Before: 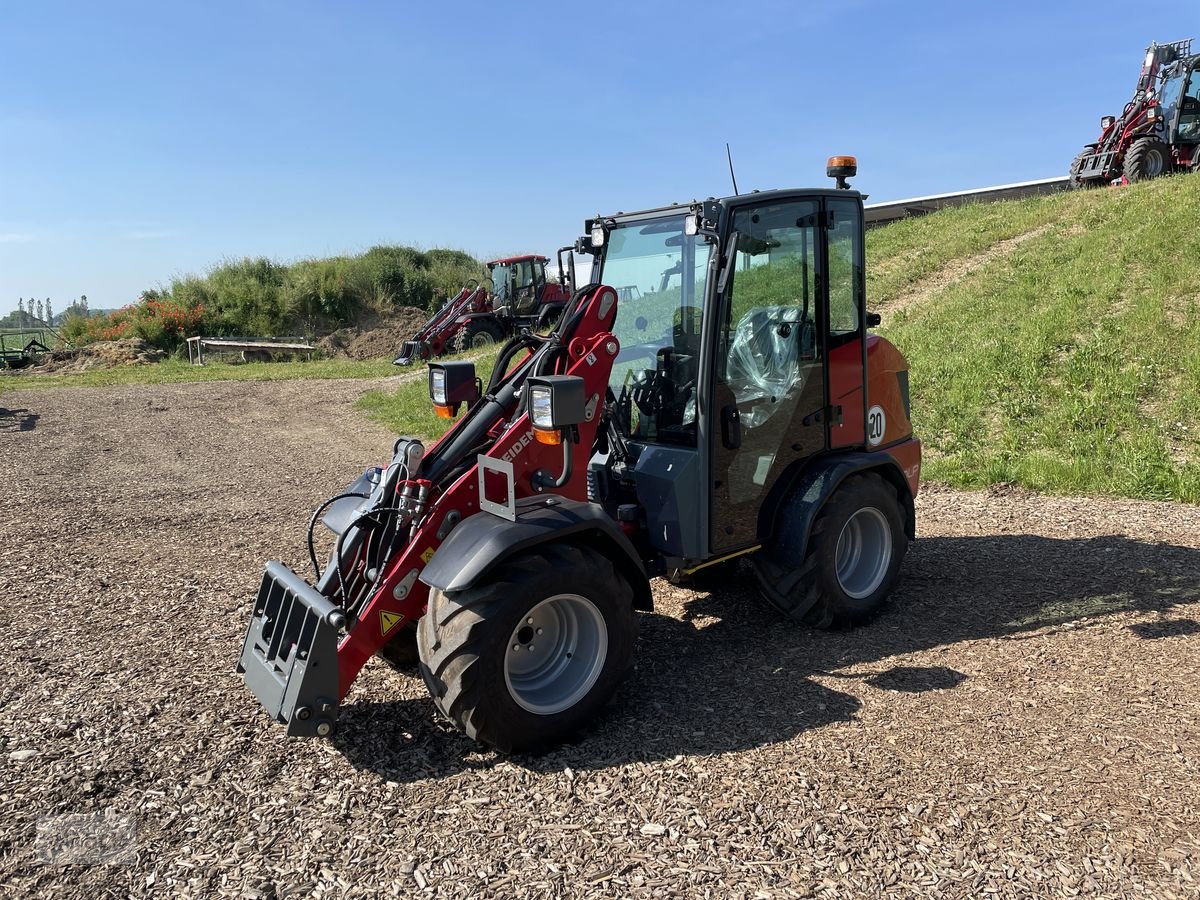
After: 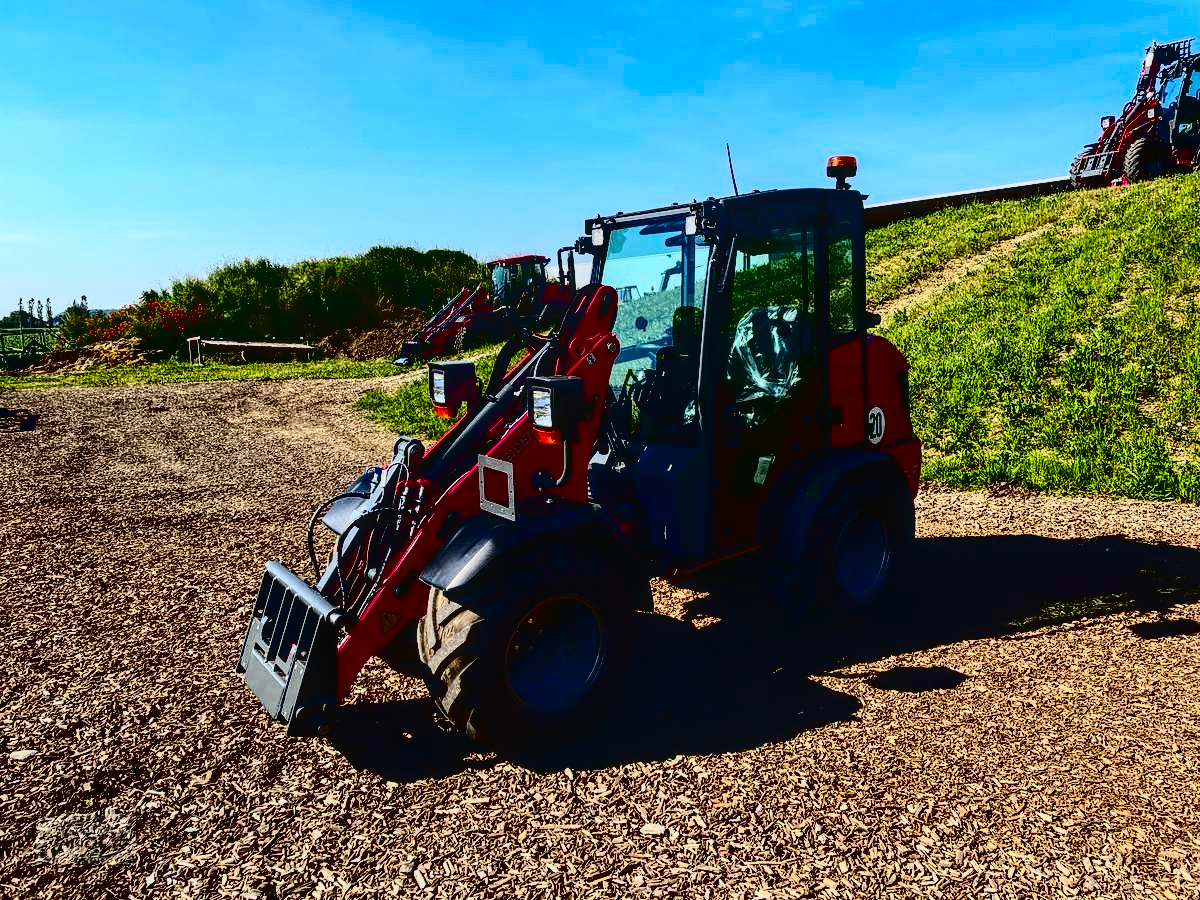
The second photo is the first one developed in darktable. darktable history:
contrast brightness saturation: contrast 0.764, brightness -0.985, saturation 0.988
color correction: highlights b* 0.035
local contrast: on, module defaults
